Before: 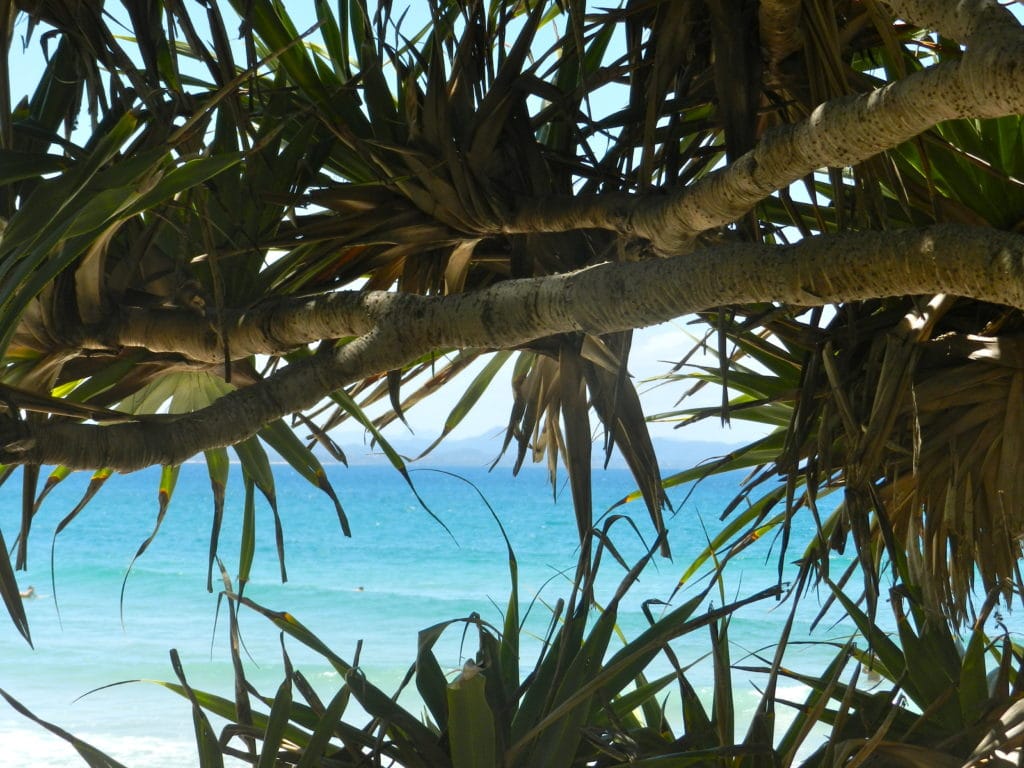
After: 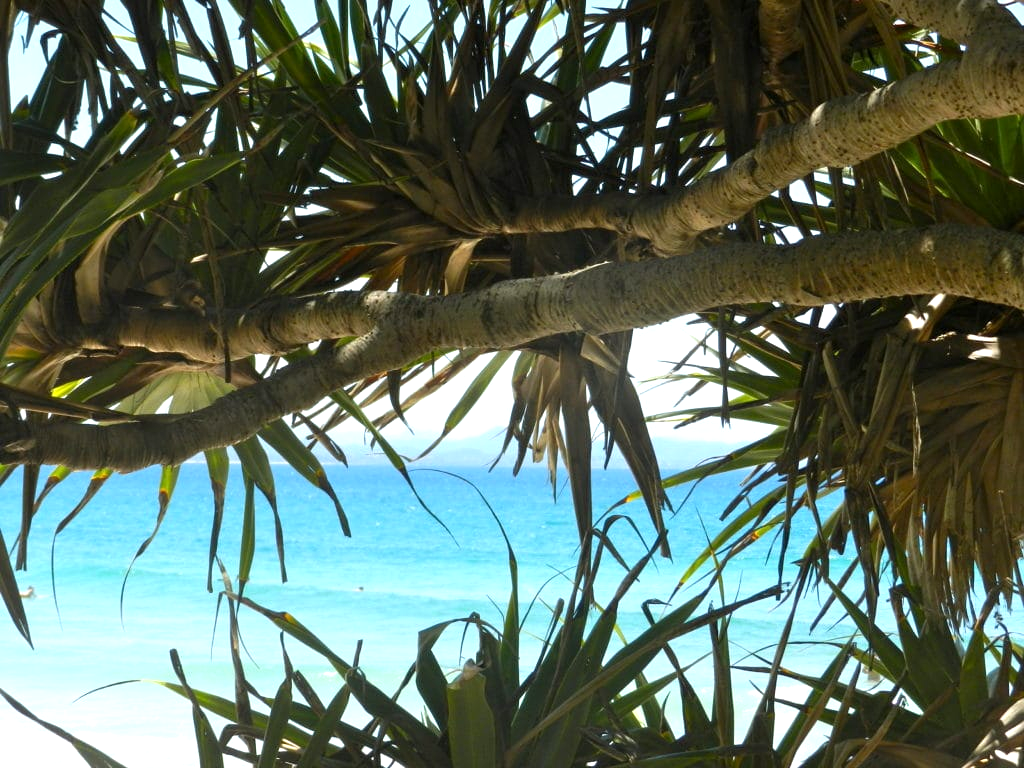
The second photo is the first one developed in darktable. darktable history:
exposure: black level correction 0.001, exposure 0.498 EV, compensate highlight preservation false
